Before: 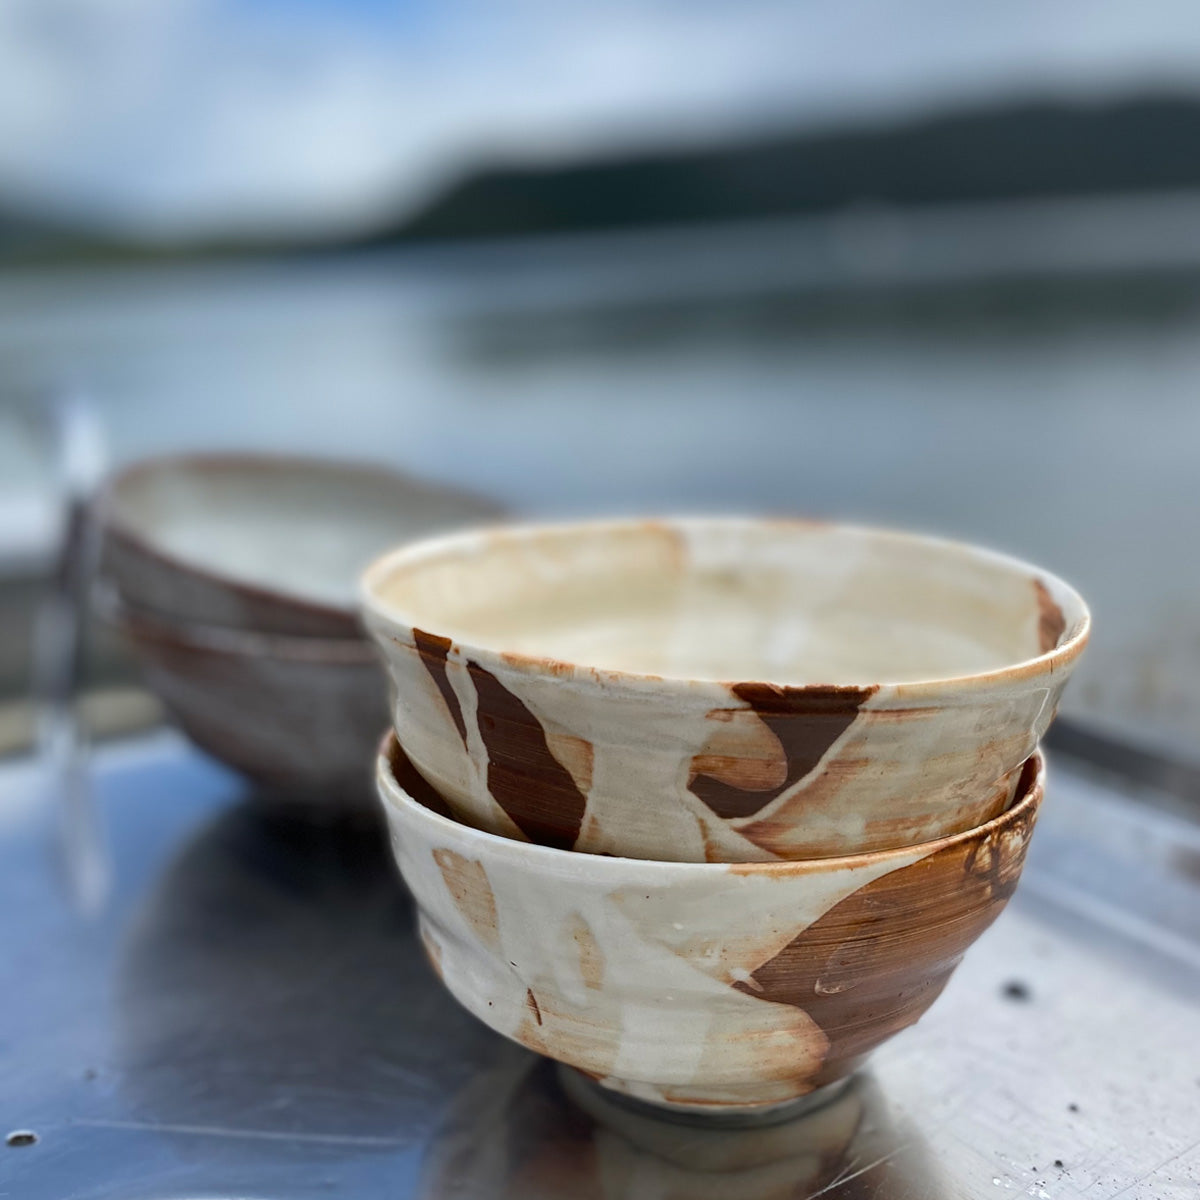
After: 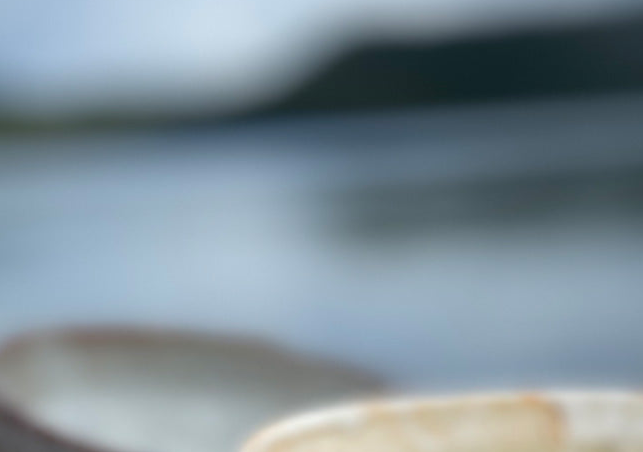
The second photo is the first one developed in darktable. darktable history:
crop: left 10.166%, top 10.608%, right 36.238%, bottom 51.66%
